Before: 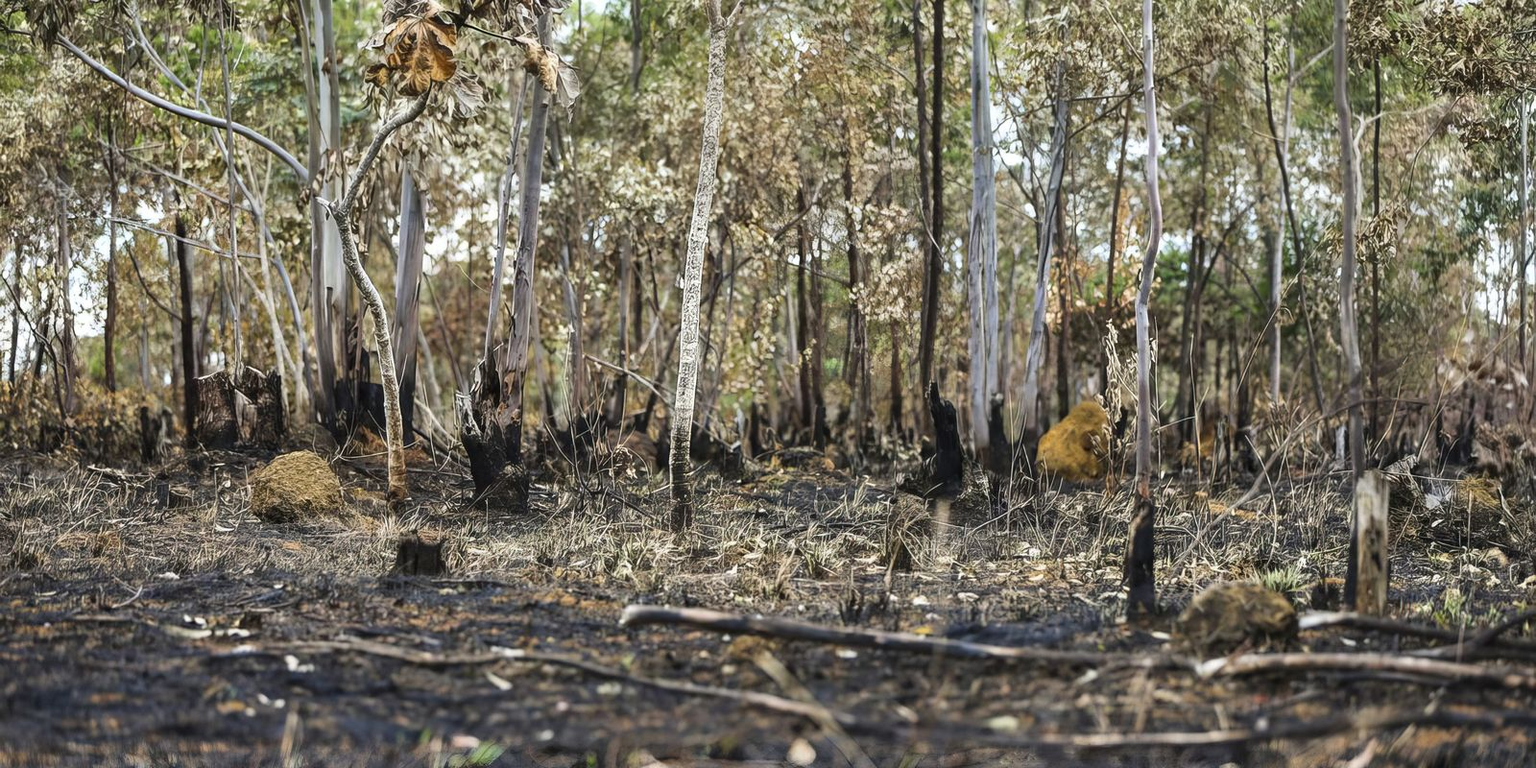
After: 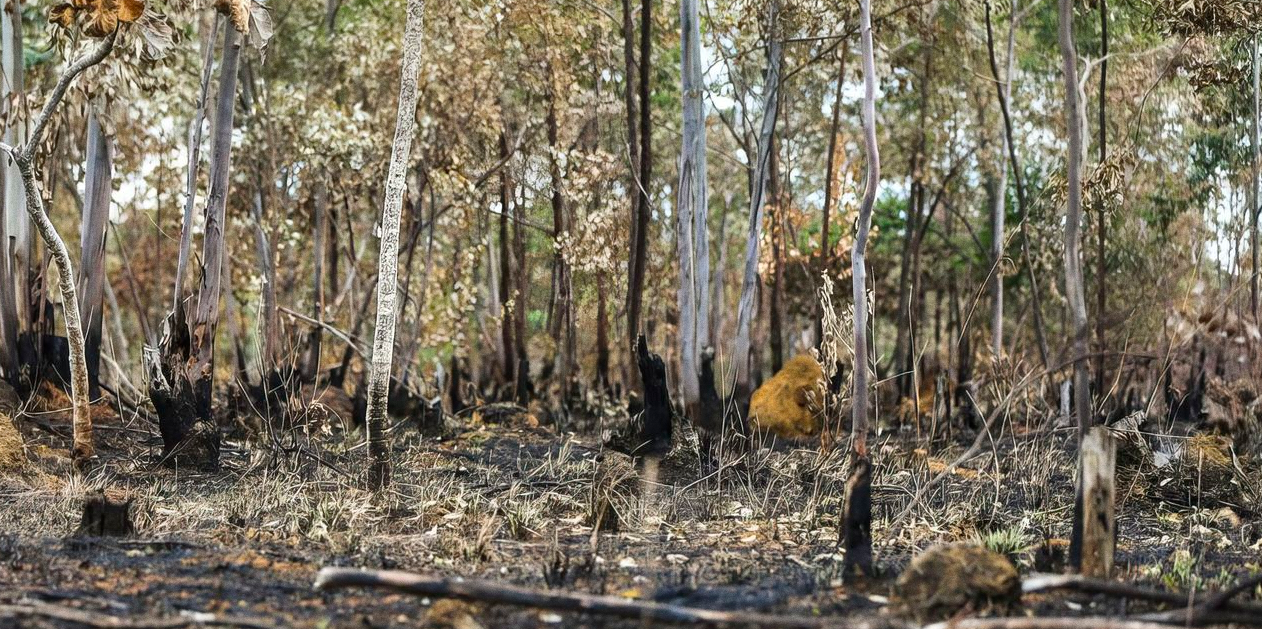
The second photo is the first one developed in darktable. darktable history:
crop and rotate: left 20.74%, top 7.912%, right 0.375%, bottom 13.378%
grain: coarseness 0.47 ISO
